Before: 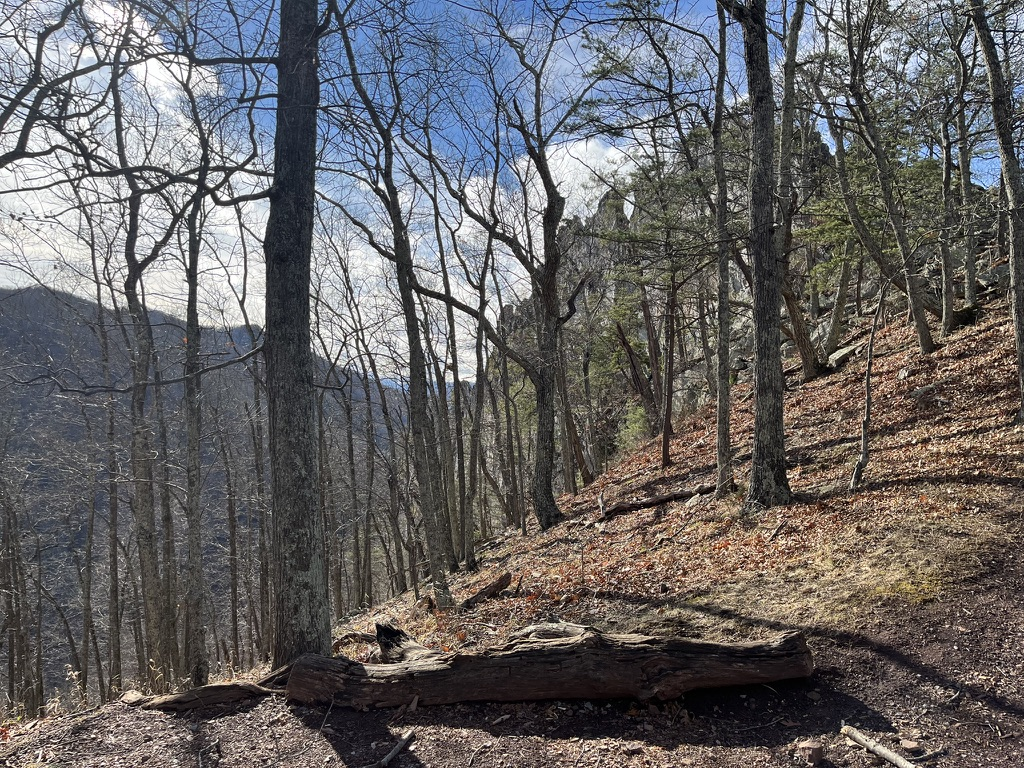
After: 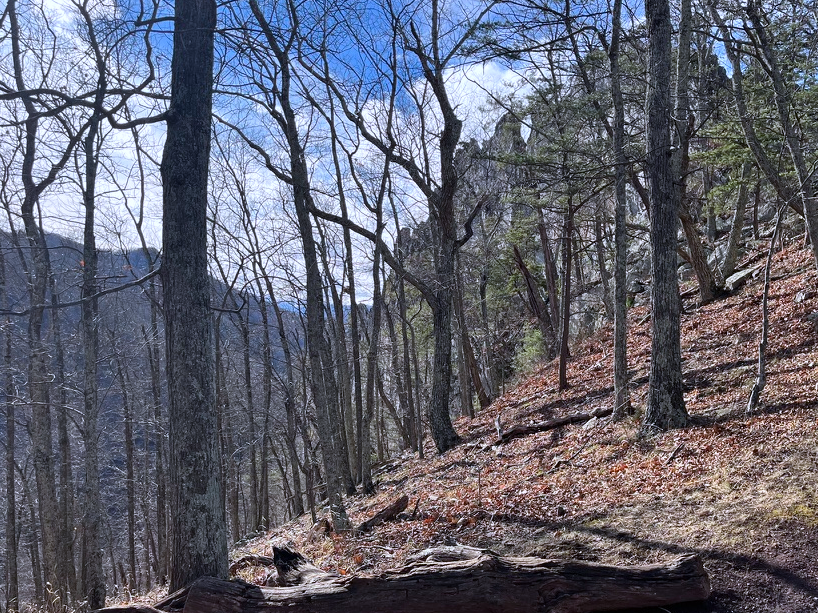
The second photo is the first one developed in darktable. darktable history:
color calibration: illuminant custom, x 0.373, y 0.388, temperature 4269.97 K
crop and rotate: left 10.071%, top 10.071%, right 10.02%, bottom 10.02%
